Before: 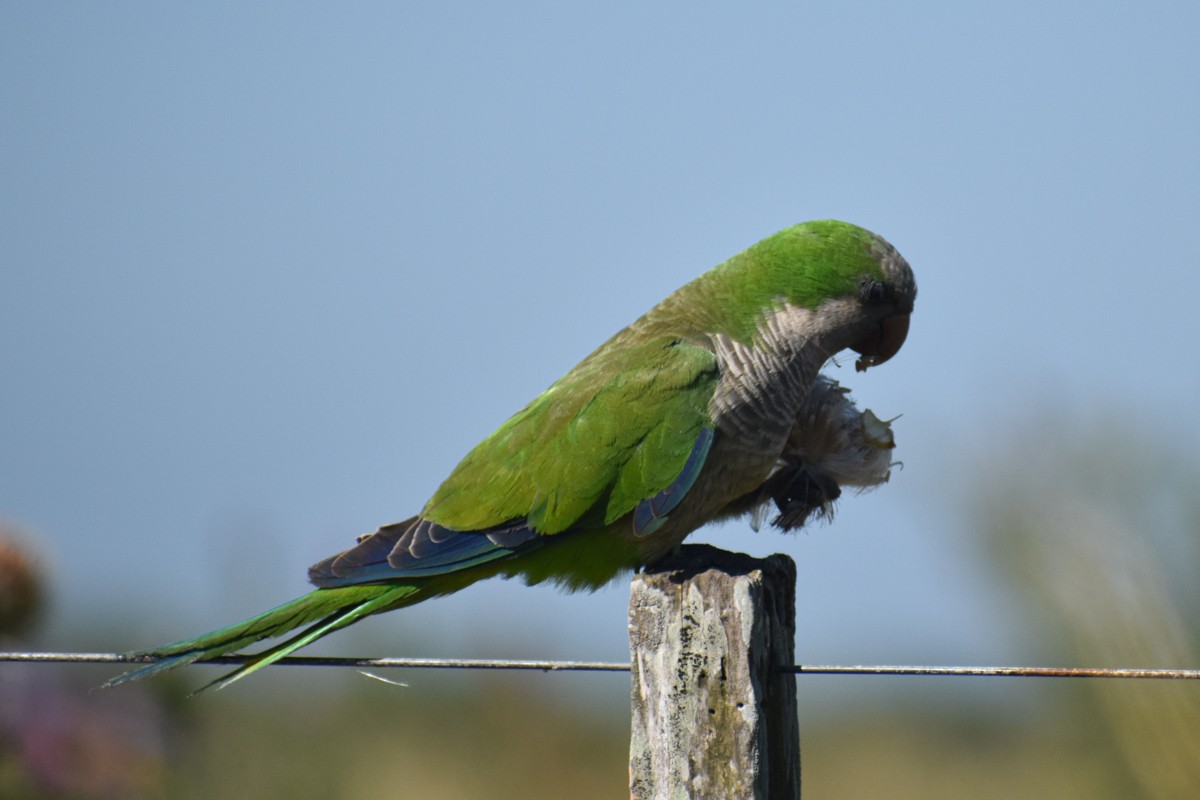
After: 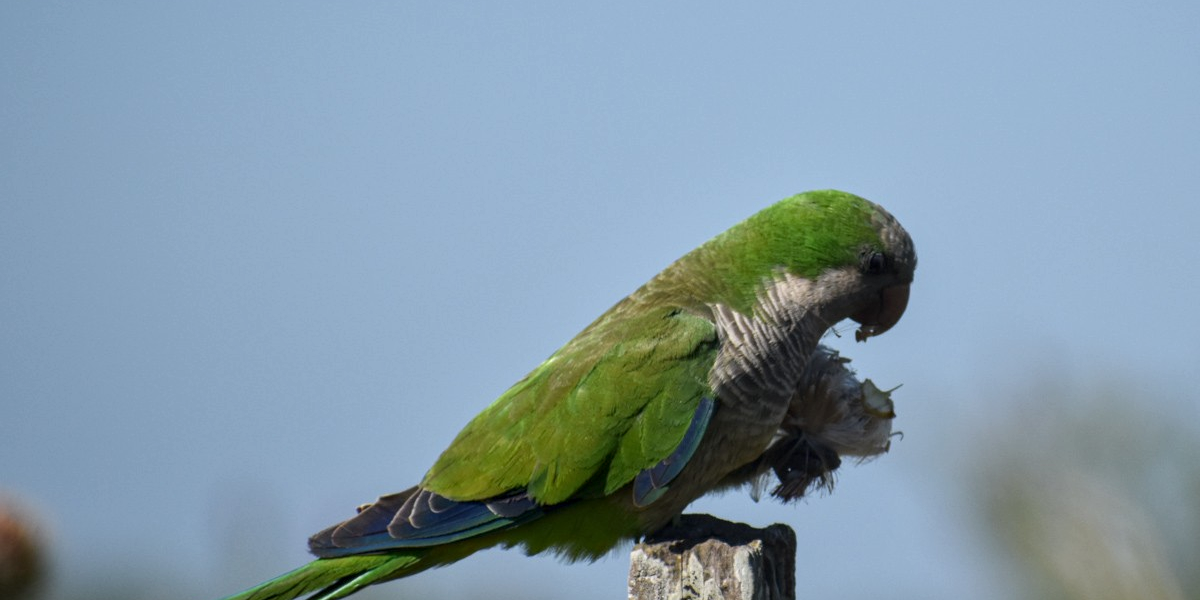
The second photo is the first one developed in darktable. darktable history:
local contrast: on, module defaults
crop: top 3.857%, bottom 21.132%
